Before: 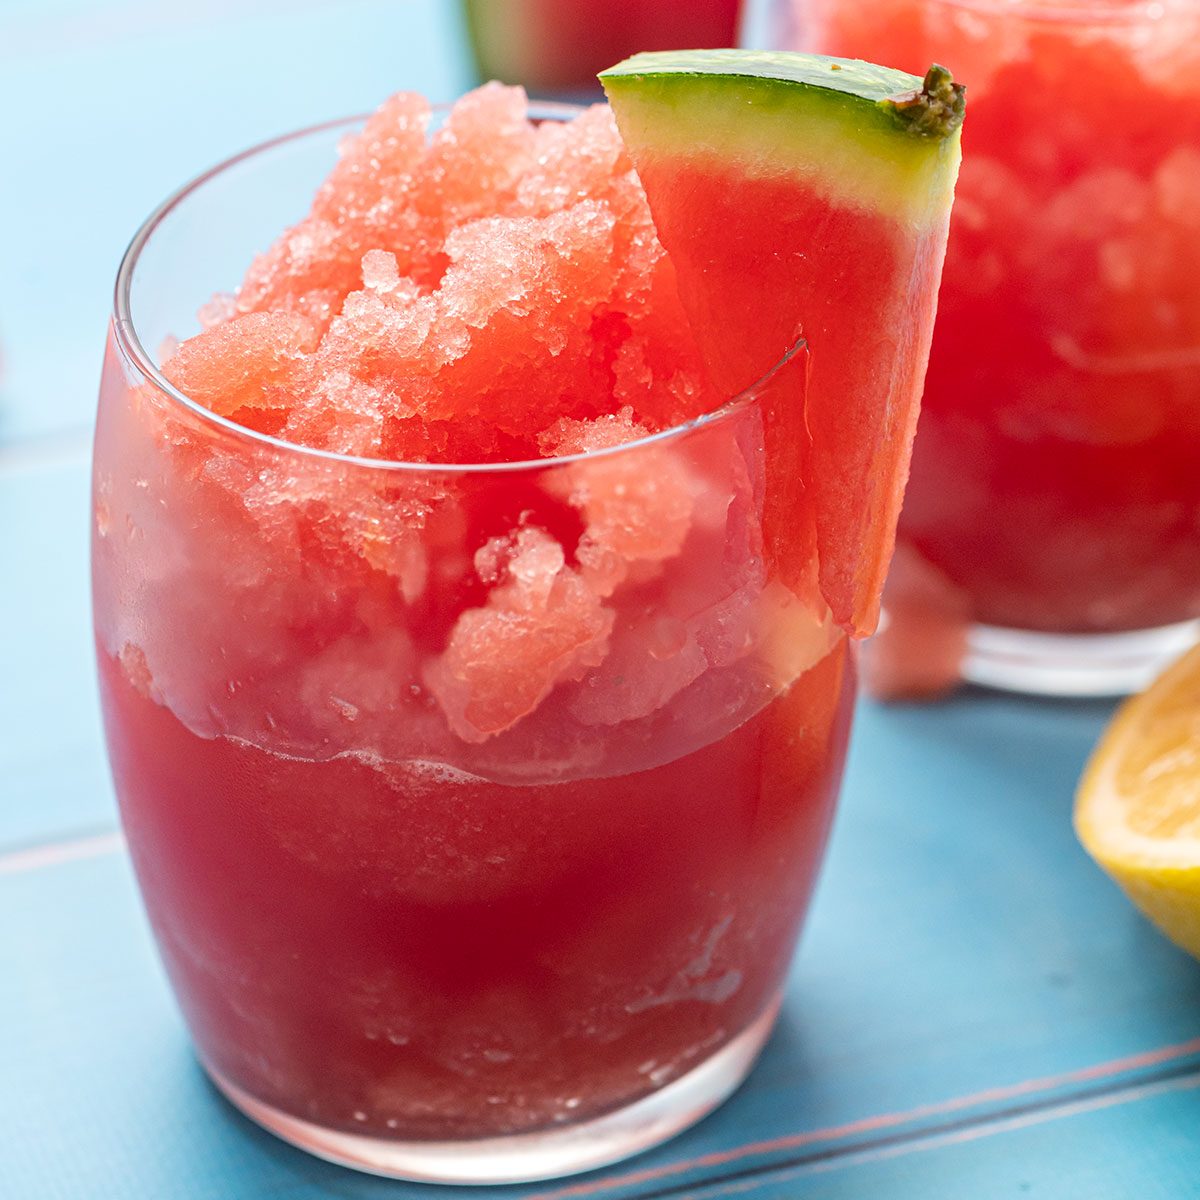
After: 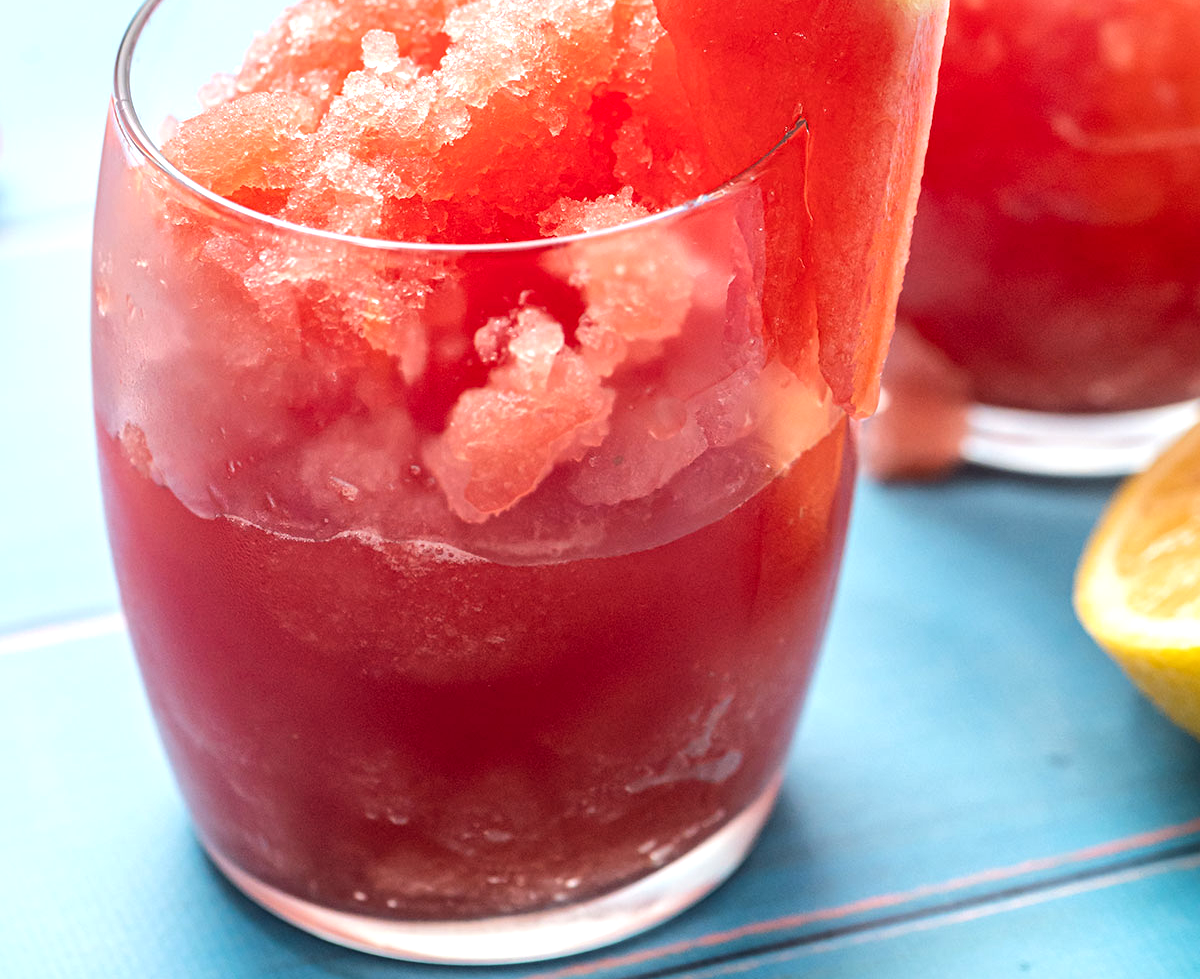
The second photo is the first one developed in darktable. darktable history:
local contrast: mode bilateral grid, contrast 19, coarseness 50, detail 132%, midtone range 0.2
tone equalizer: -8 EV -0.392 EV, -7 EV -0.414 EV, -6 EV -0.324 EV, -5 EV -0.228 EV, -3 EV 0.233 EV, -2 EV 0.332 EV, -1 EV 0.38 EV, +0 EV 0.428 EV, edges refinement/feathering 500, mask exposure compensation -1.57 EV, preserve details no
crop and rotate: top 18.353%
